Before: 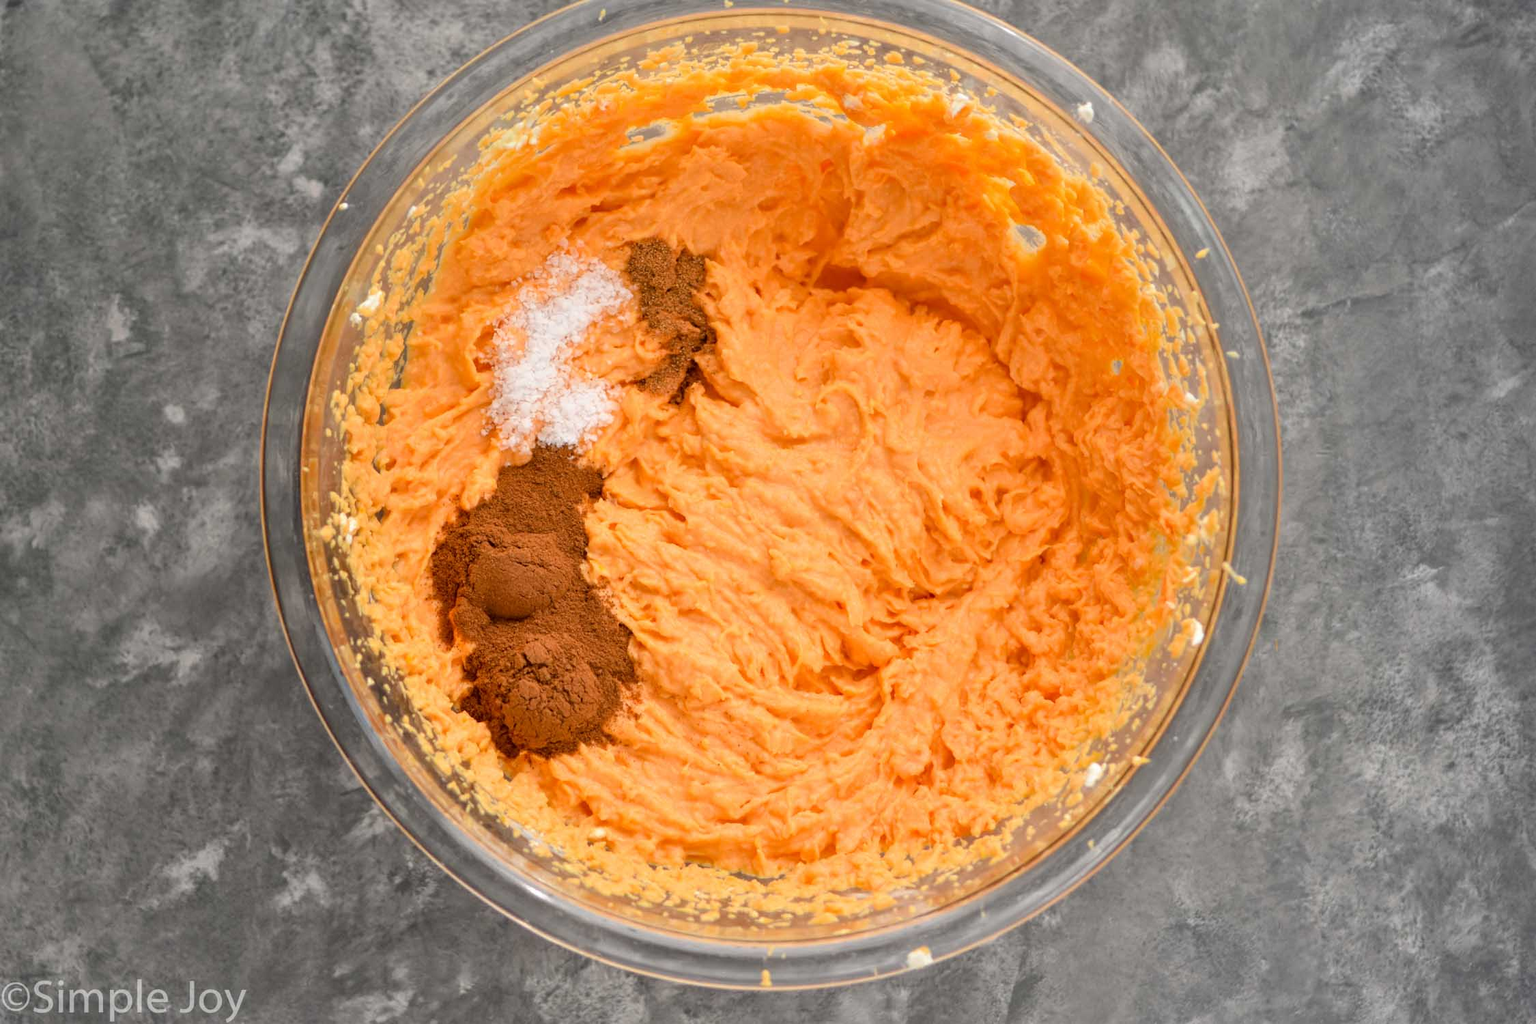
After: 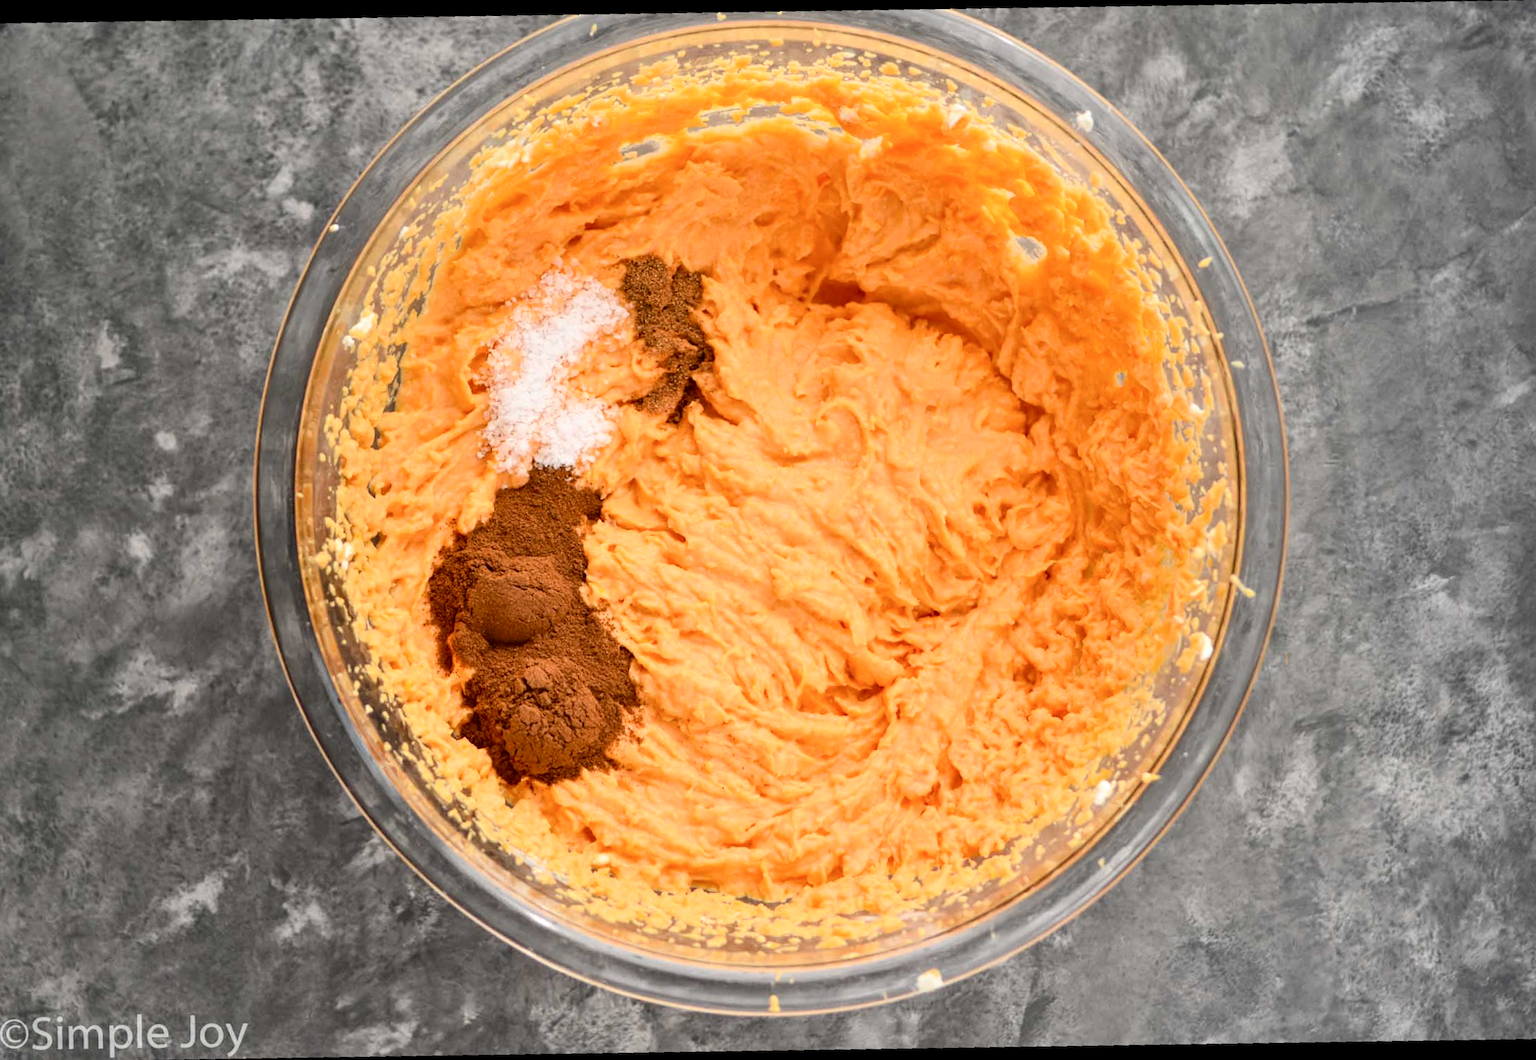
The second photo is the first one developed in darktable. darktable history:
crop and rotate: angle -1.69°
contrast brightness saturation: contrast 0.22
rotate and perspective: rotation -2.56°, automatic cropping off
